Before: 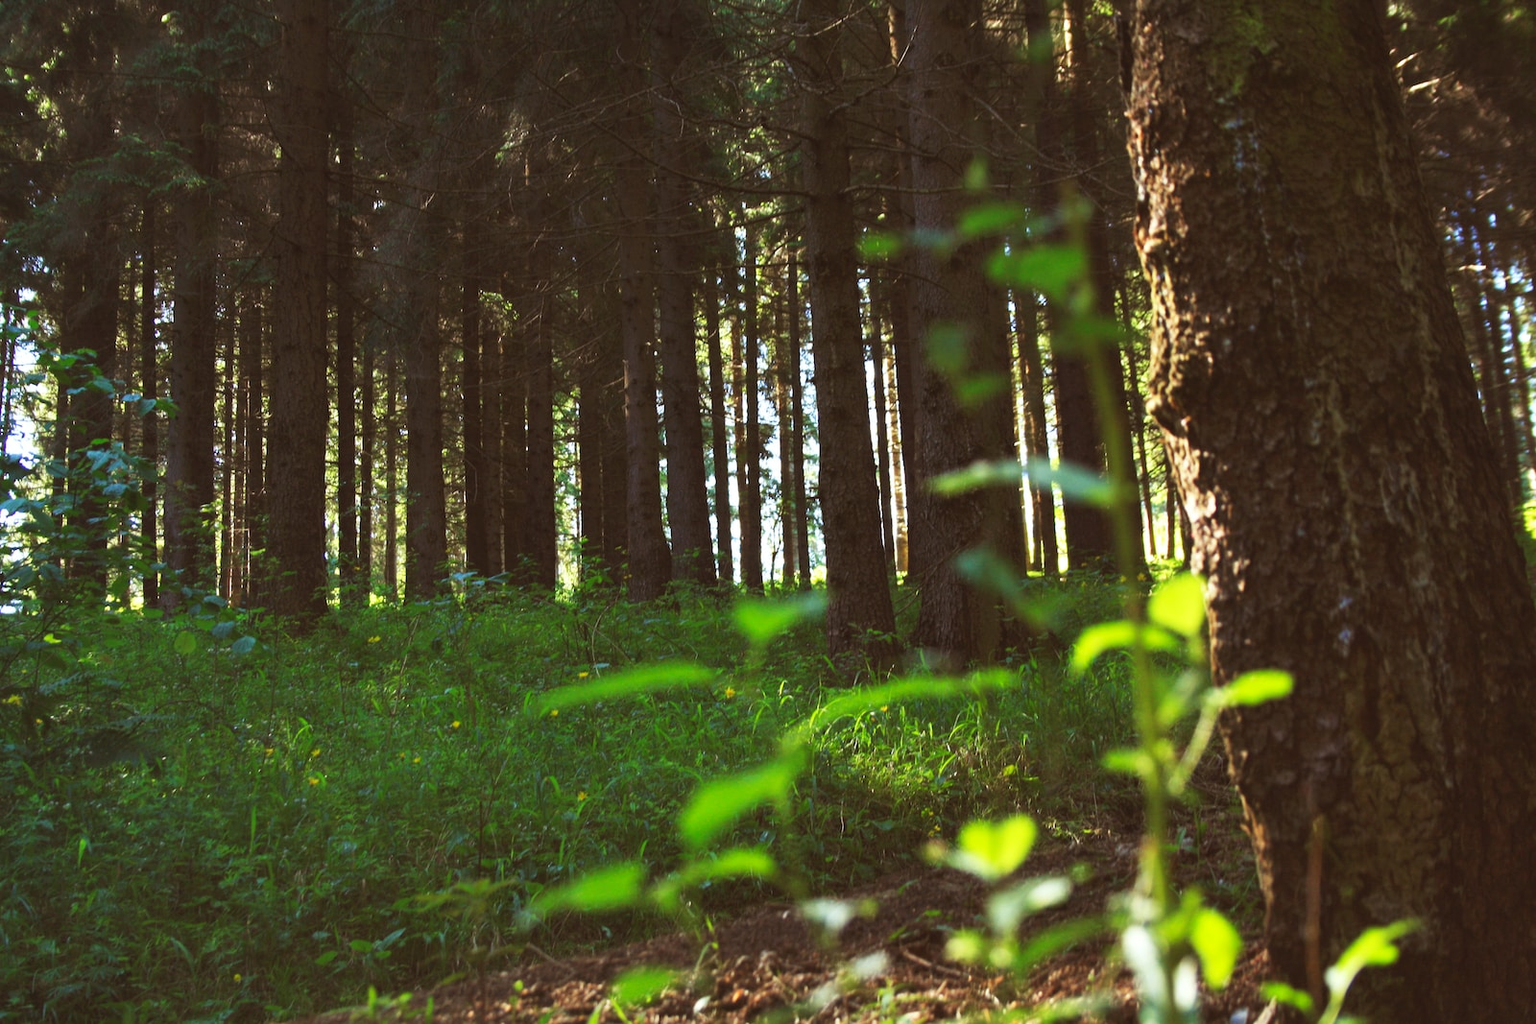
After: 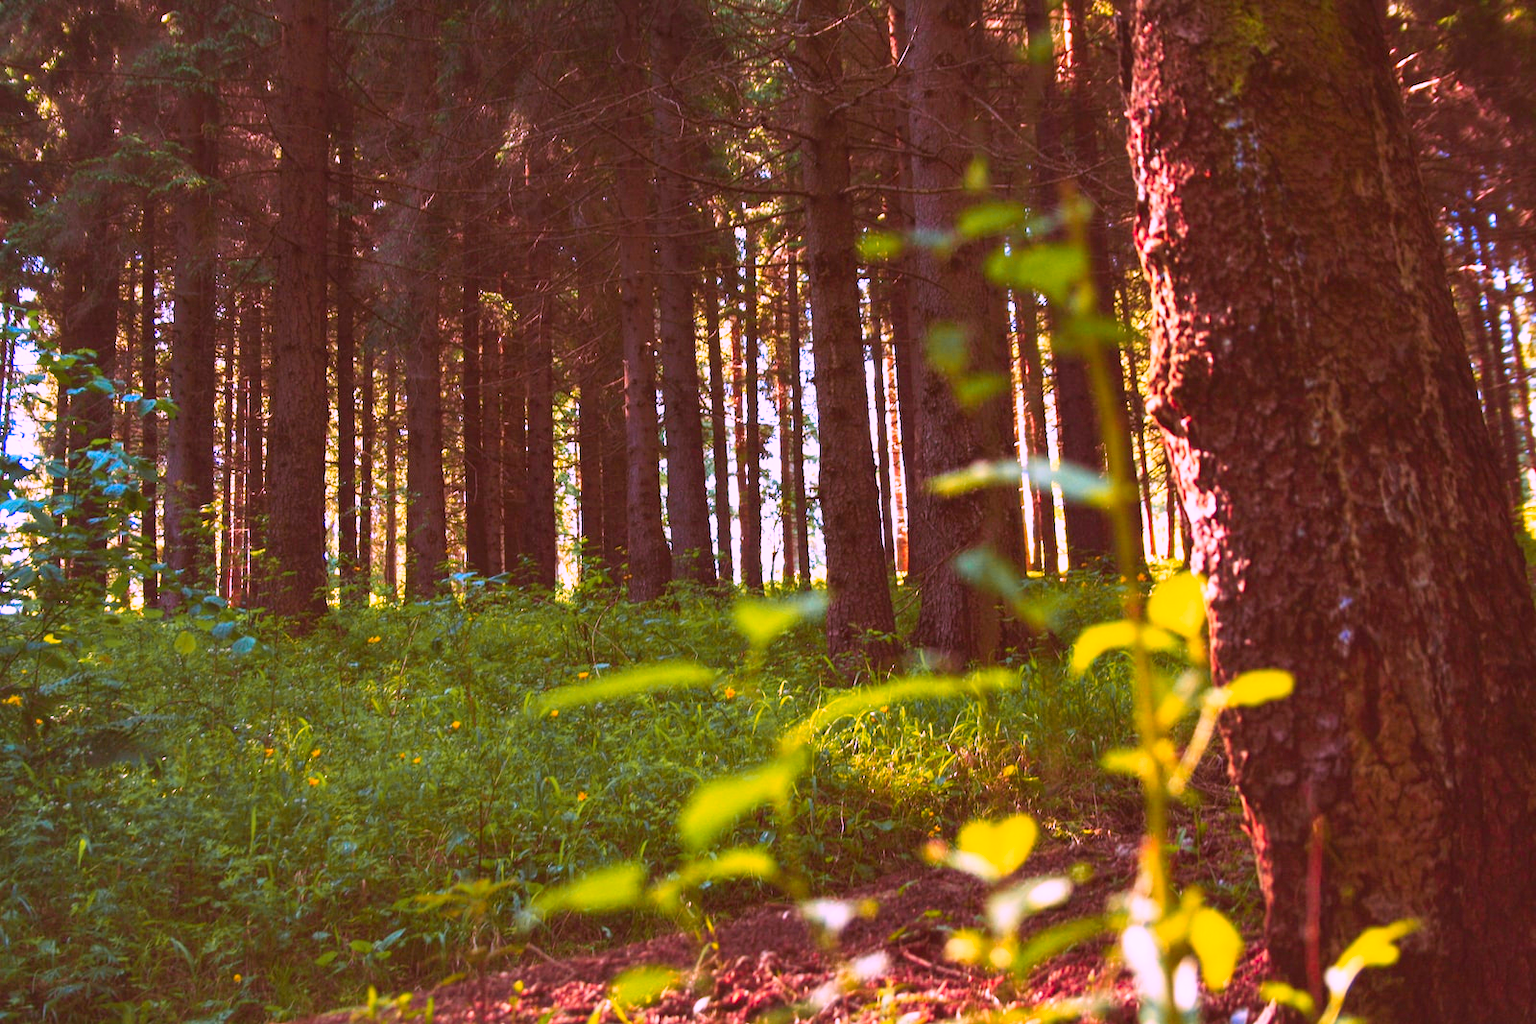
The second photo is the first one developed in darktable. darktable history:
local contrast: highlights 101%, shadows 101%, detail 119%, midtone range 0.2
color correction: highlights a* 19.09, highlights b* -11.68, saturation 1.63
base curve: curves: ch0 [(0, 0) (0.204, 0.334) (0.55, 0.733) (1, 1)], preserve colors none
color zones: curves: ch1 [(0.263, 0.53) (0.376, 0.287) (0.487, 0.512) (0.748, 0.547) (1, 0.513)]; ch2 [(0.262, 0.45) (0.751, 0.477)]
